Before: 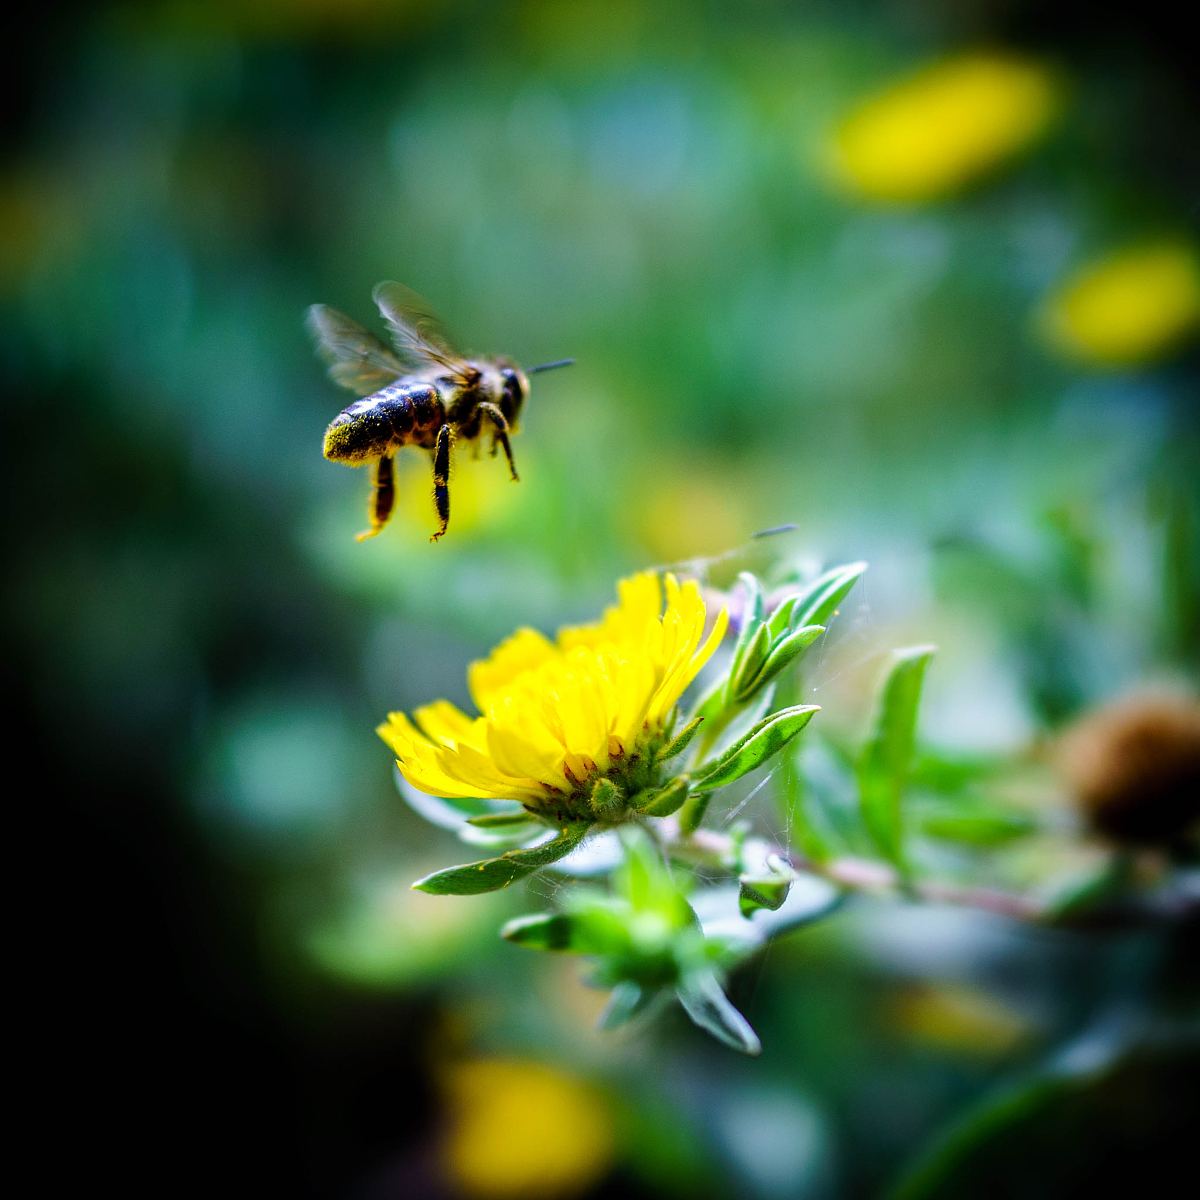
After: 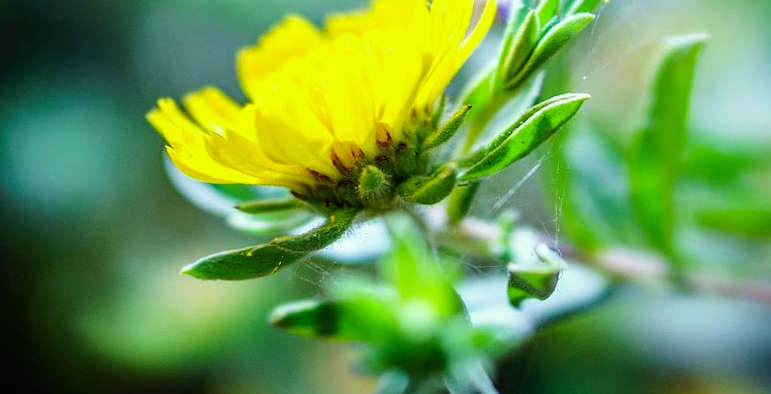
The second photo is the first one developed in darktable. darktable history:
rotate and perspective: lens shift (horizontal) -0.055, automatic cropping off
crop: left 18.091%, top 51.13%, right 17.525%, bottom 16.85%
color correction: highlights a* -8, highlights b* 3.1
